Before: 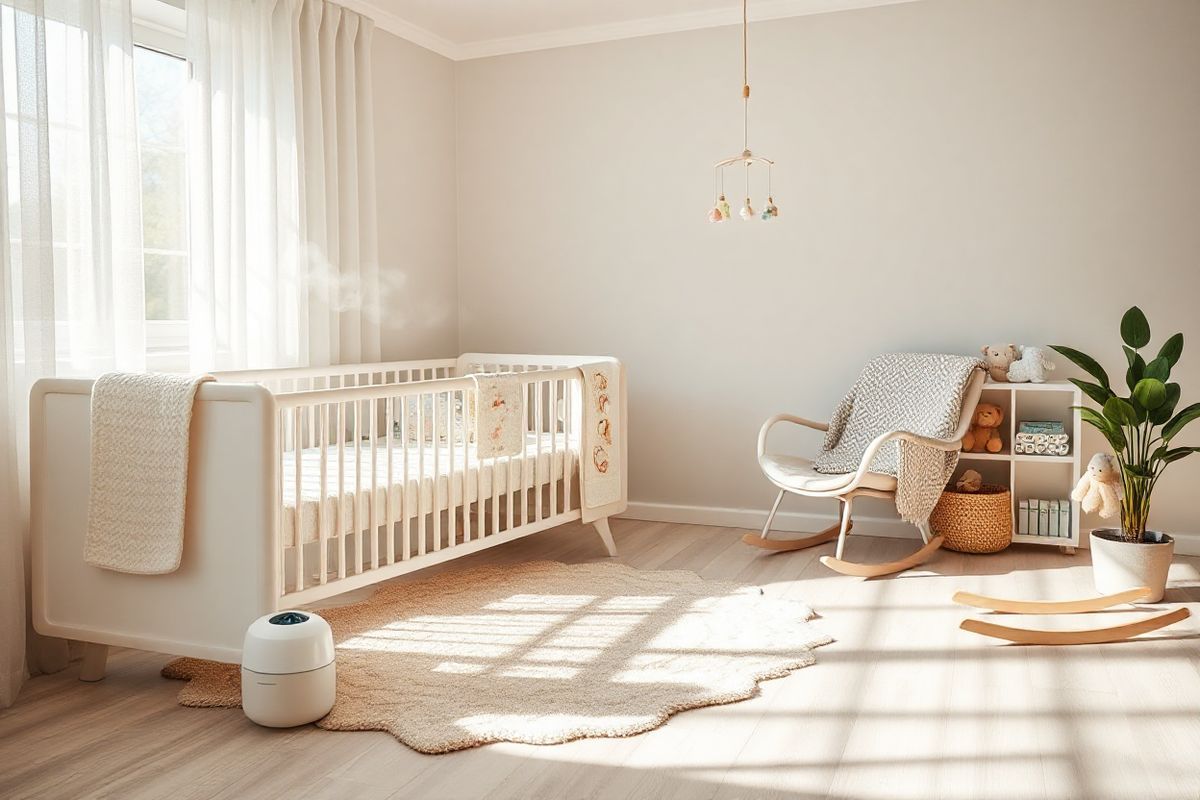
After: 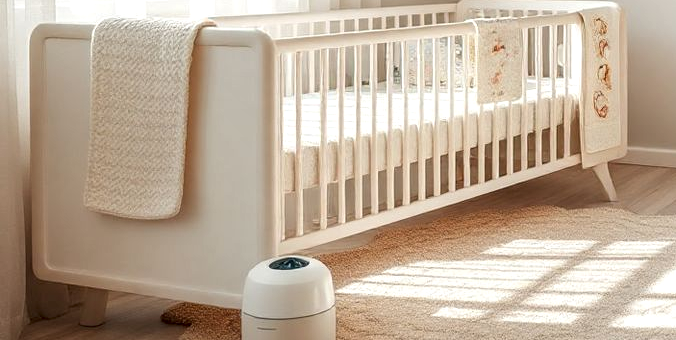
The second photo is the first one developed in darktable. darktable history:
local contrast: detail 130%
crop: top 44.483%, right 43.593%, bottom 12.892%
